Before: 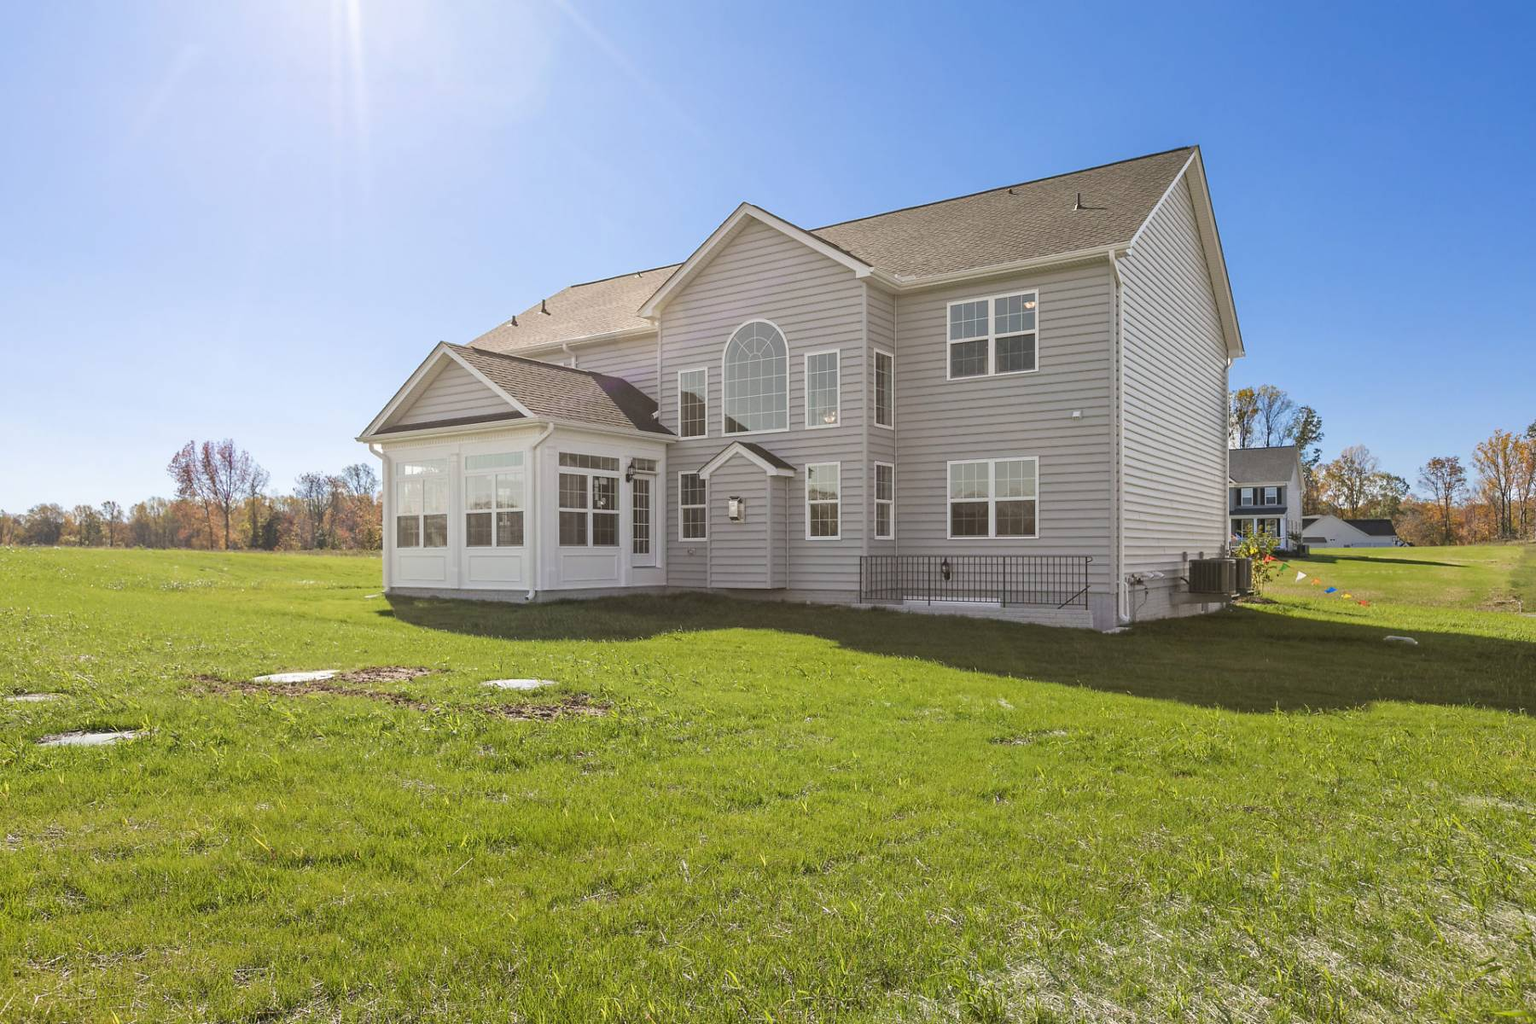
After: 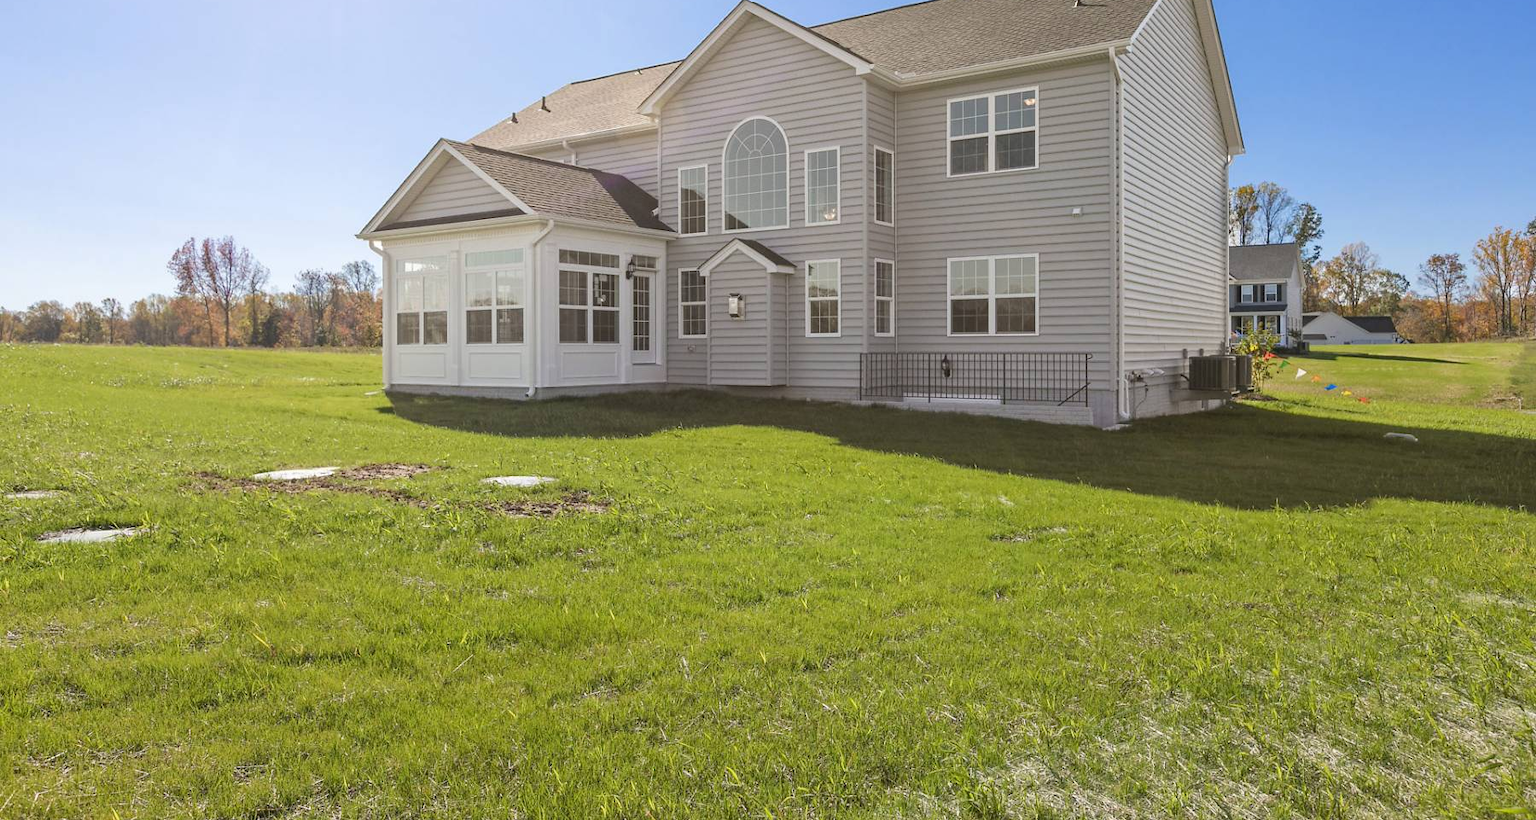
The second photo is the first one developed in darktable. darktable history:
crop and rotate: top 19.903%
